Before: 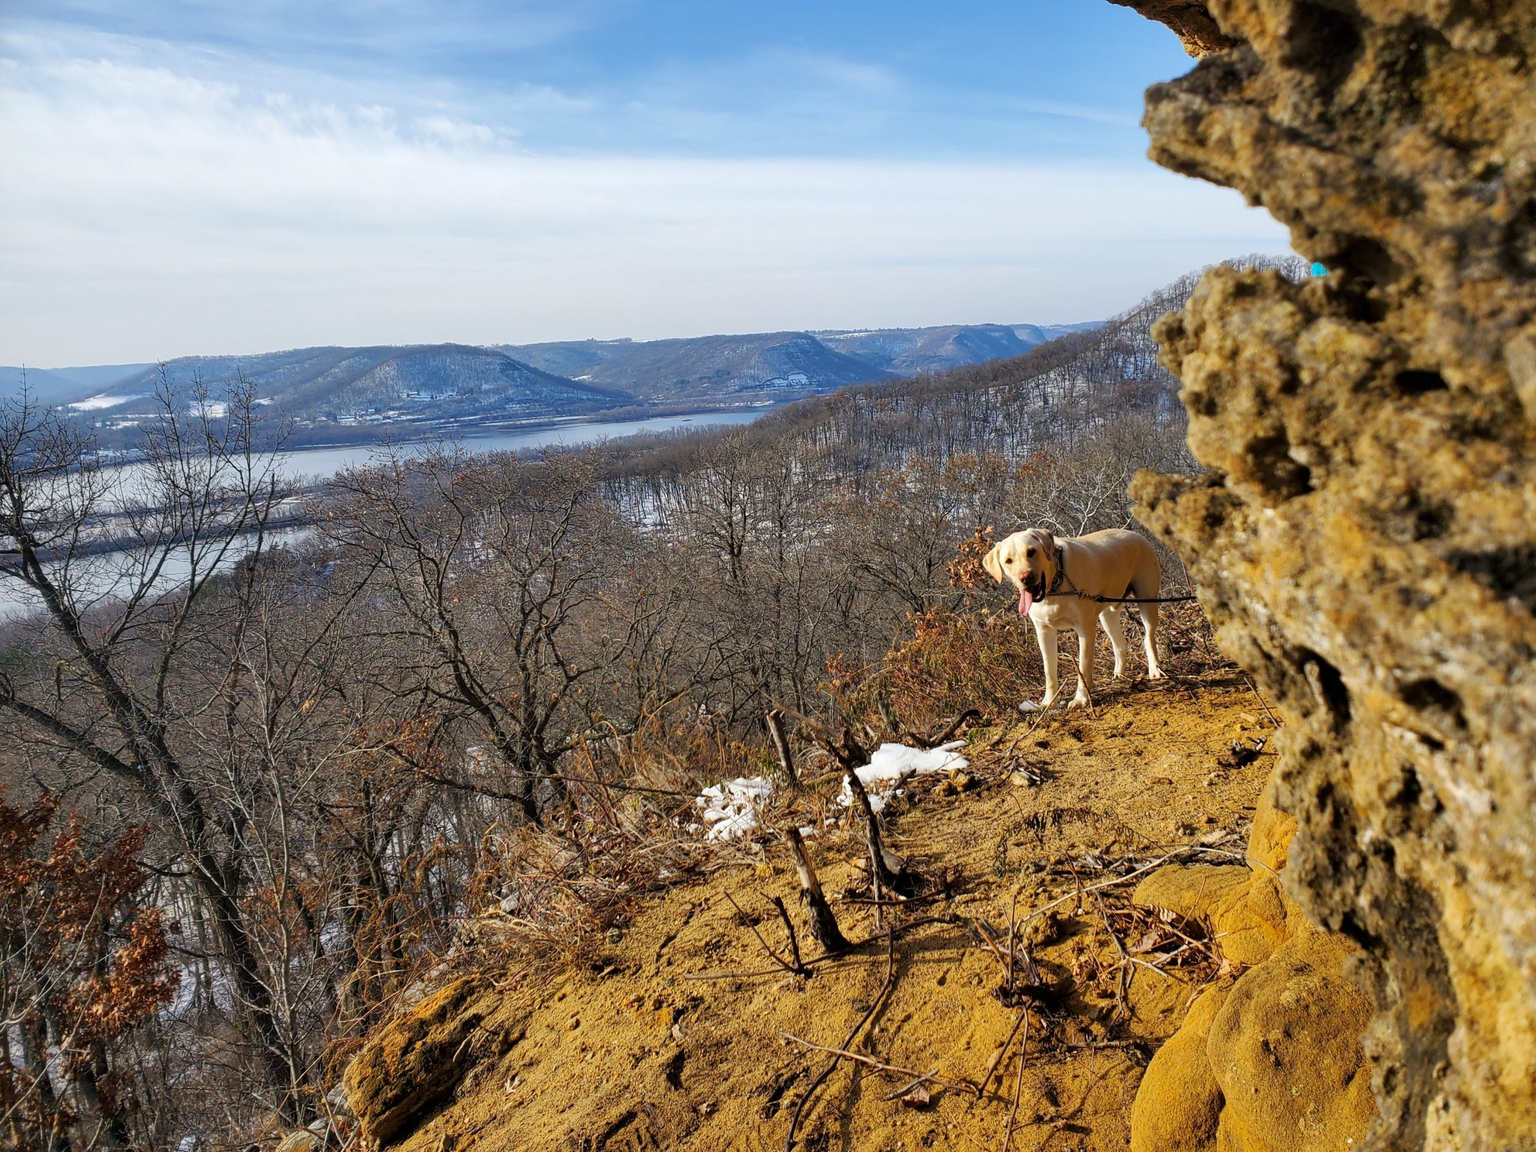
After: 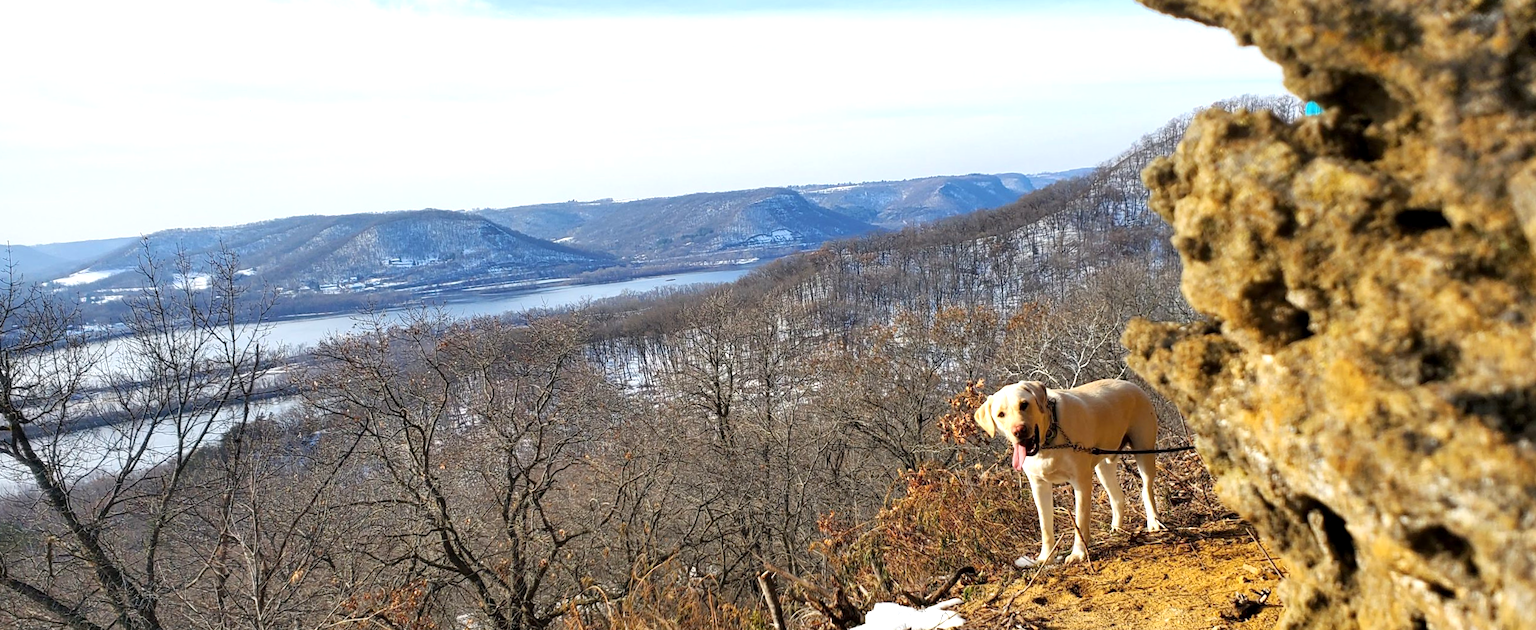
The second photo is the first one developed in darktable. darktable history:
crop and rotate: top 10.605%, bottom 33.274%
rotate and perspective: rotation -1.32°, lens shift (horizontal) -0.031, crop left 0.015, crop right 0.985, crop top 0.047, crop bottom 0.982
exposure: black level correction 0.001, exposure 0.5 EV, compensate exposure bias true, compensate highlight preservation false
shadows and highlights: shadows 12, white point adjustment 1.2, highlights -0.36, soften with gaussian
